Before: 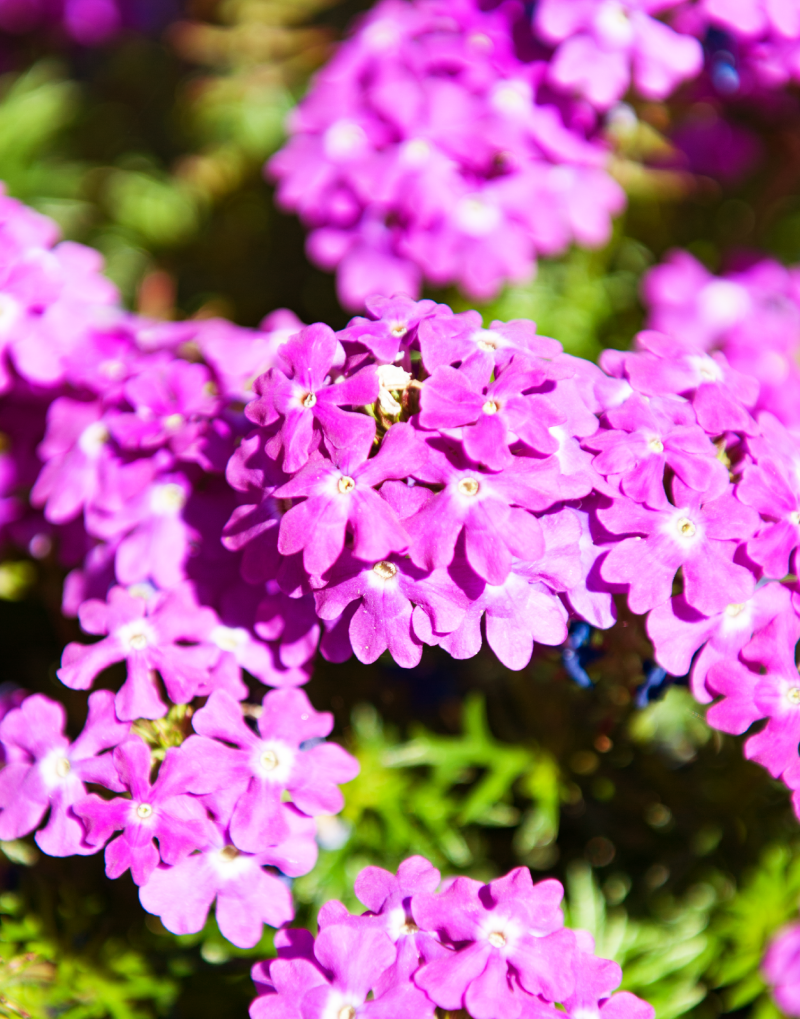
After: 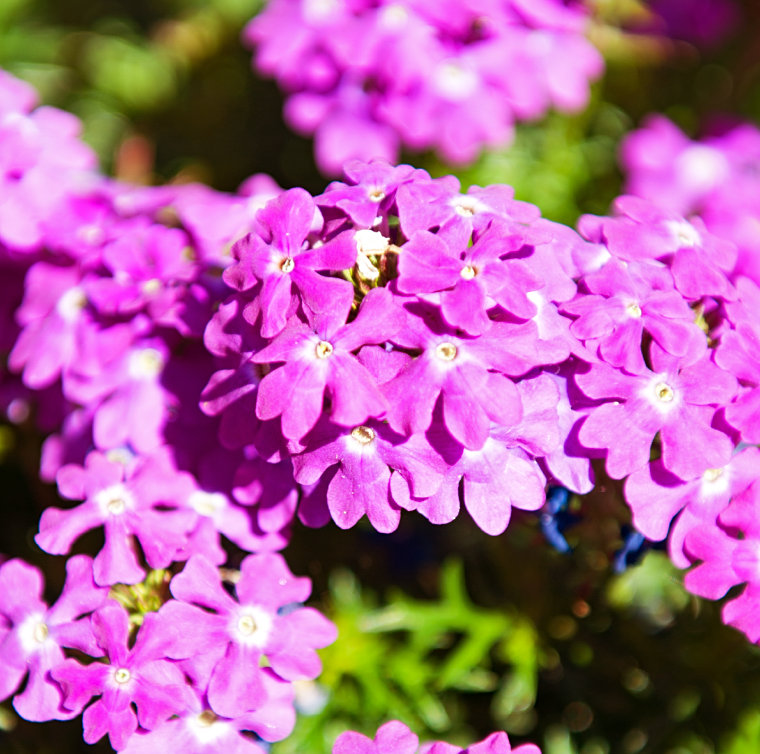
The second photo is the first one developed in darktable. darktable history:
sharpen: amount 0.2
shadows and highlights: shadows 10, white point adjustment 1, highlights -40
crop and rotate: left 2.991%, top 13.302%, right 1.981%, bottom 12.636%
